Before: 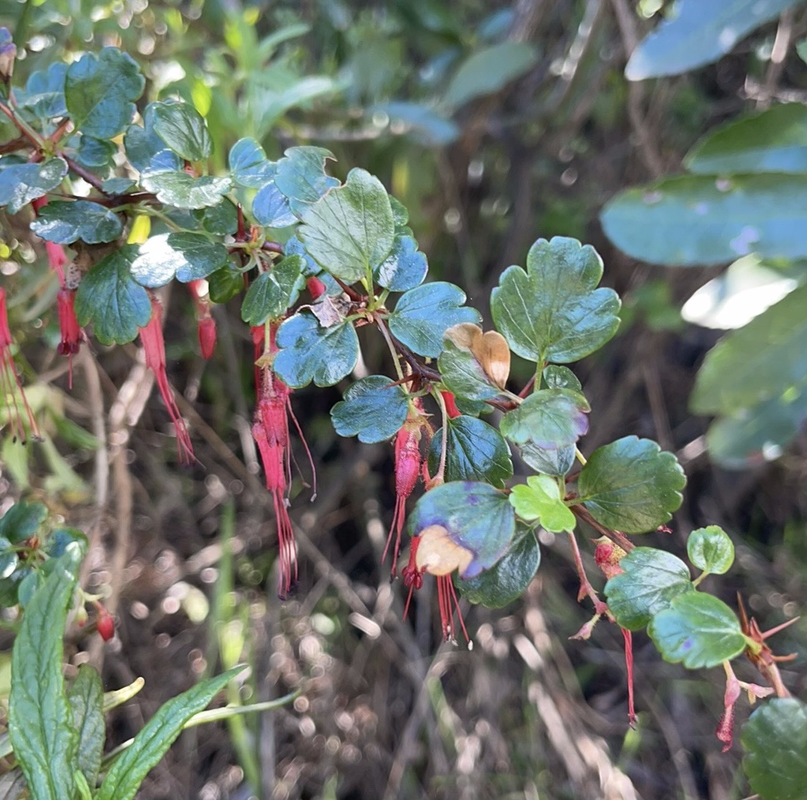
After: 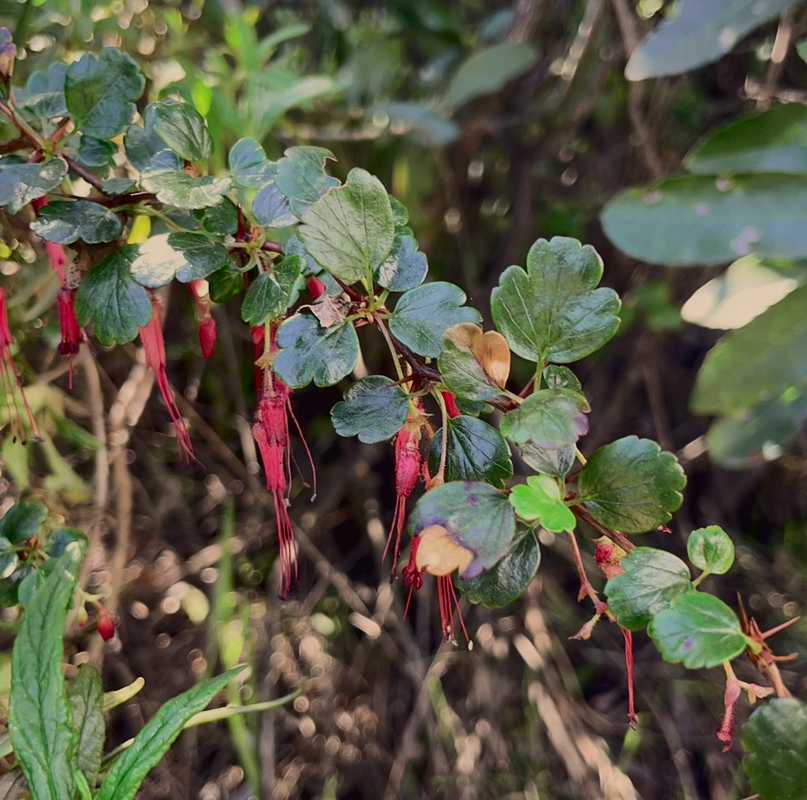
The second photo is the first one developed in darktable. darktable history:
exposure: black level correction 0.009, exposure -0.645 EV, compensate highlight preservation false
tone curve: curves: ch0 [(0, 0.019) (0.204, 0.162) (0.491, 0.519) (0.748, 0.765) (1, 0.919)]; ch1 [(0, 0) (0.201, 0.113) (0.372, 0.282) (0.443, 0.434) (0.496, 0.504) (0.566, 0.585) (0.761, 0.803) (1, 1)]; ch2 [(0, 0) (0.434, 0.447) (0.483, 0.487) (0.555, 0.563) (0.697, 0.68) (1, 1)], color space Lab, independent channels, preserve colors none
color correction: highlights a* 1.37, highlights b* 17.97
